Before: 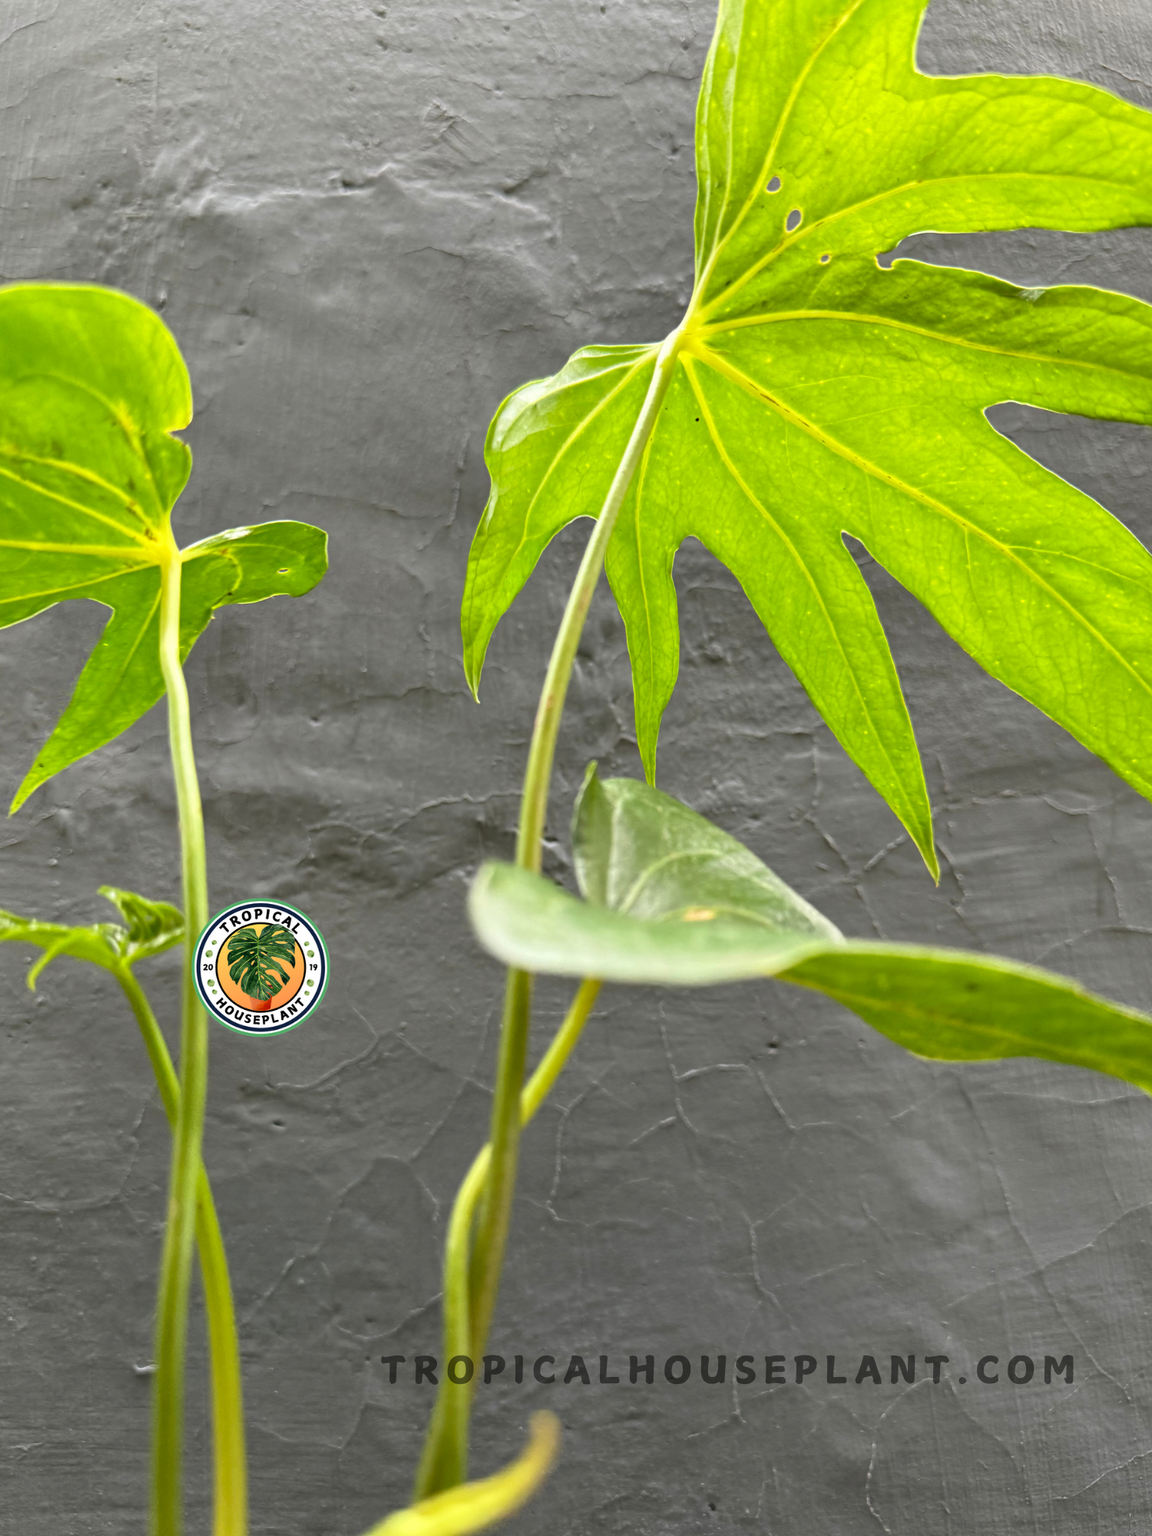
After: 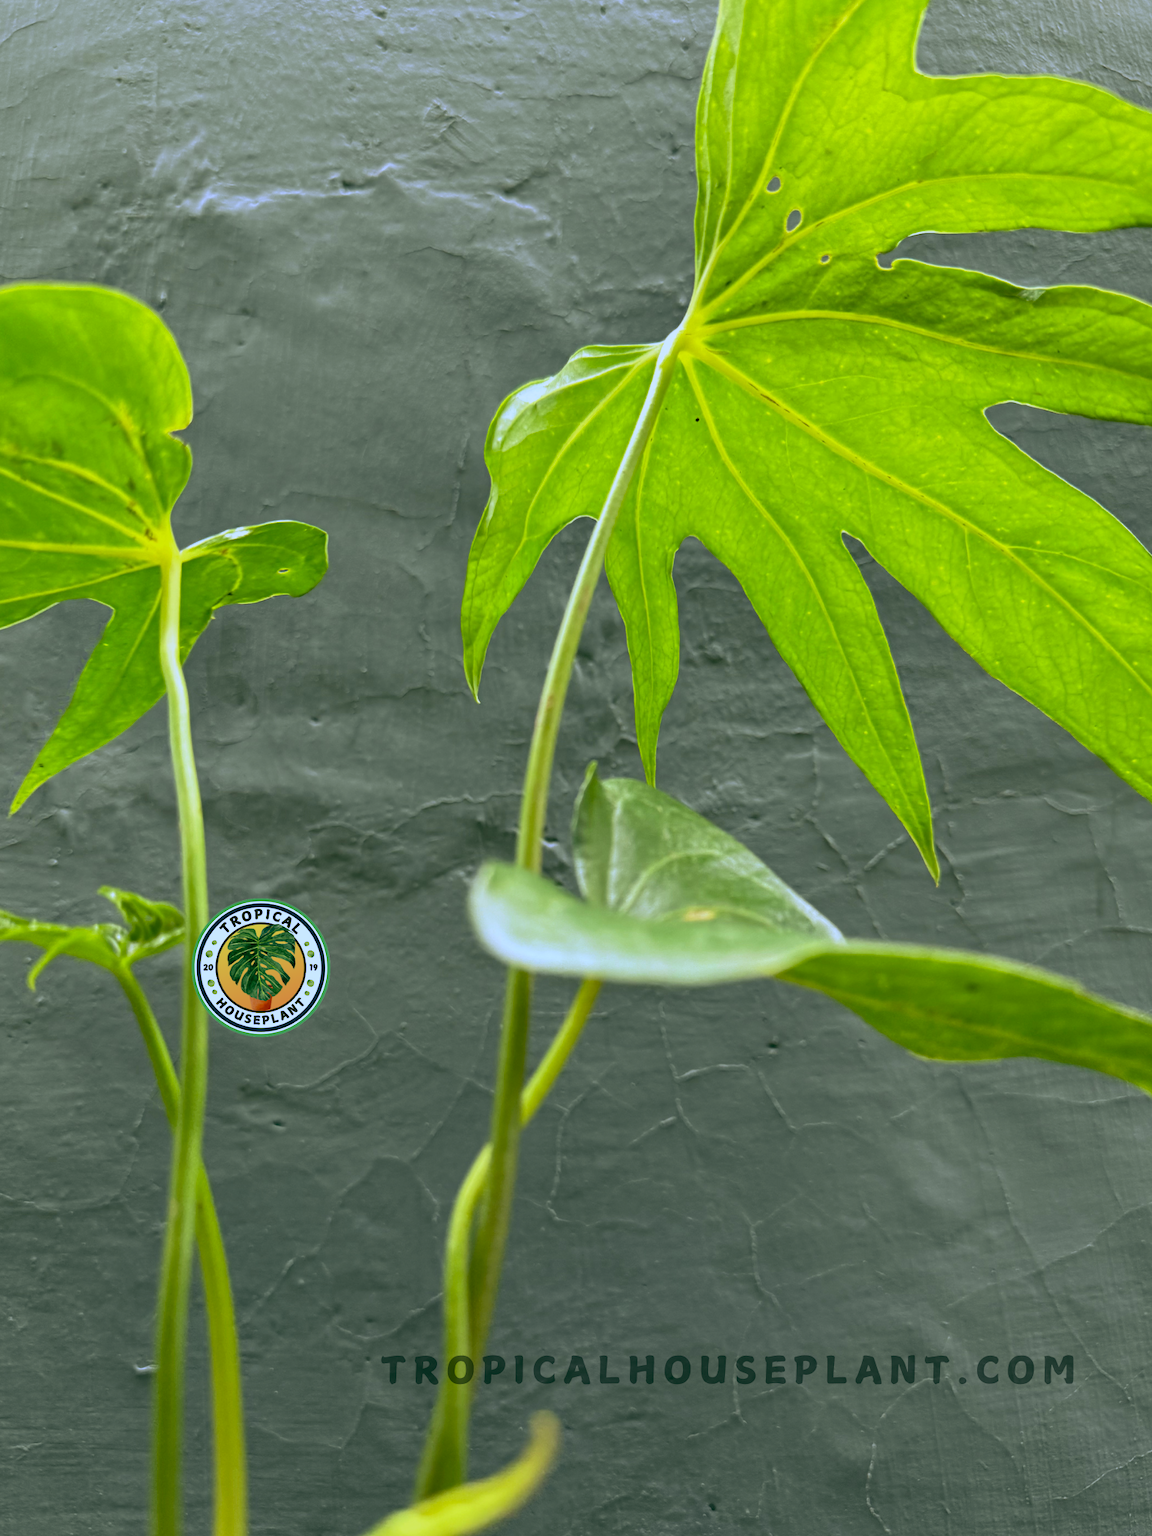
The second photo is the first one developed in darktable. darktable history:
white balance: red 0.948, green 1.02, blue 1.176
rgb curve: curves: ch0 [(0.123, 0.061) (0.995, 0.887)]; ch1 [(0.06, 0.116) (1, 0.906)]; ch2 [(0, 0) (0.824, 0.69) (1, 1)], mode RGB, independent channels, compensate middle gray true
